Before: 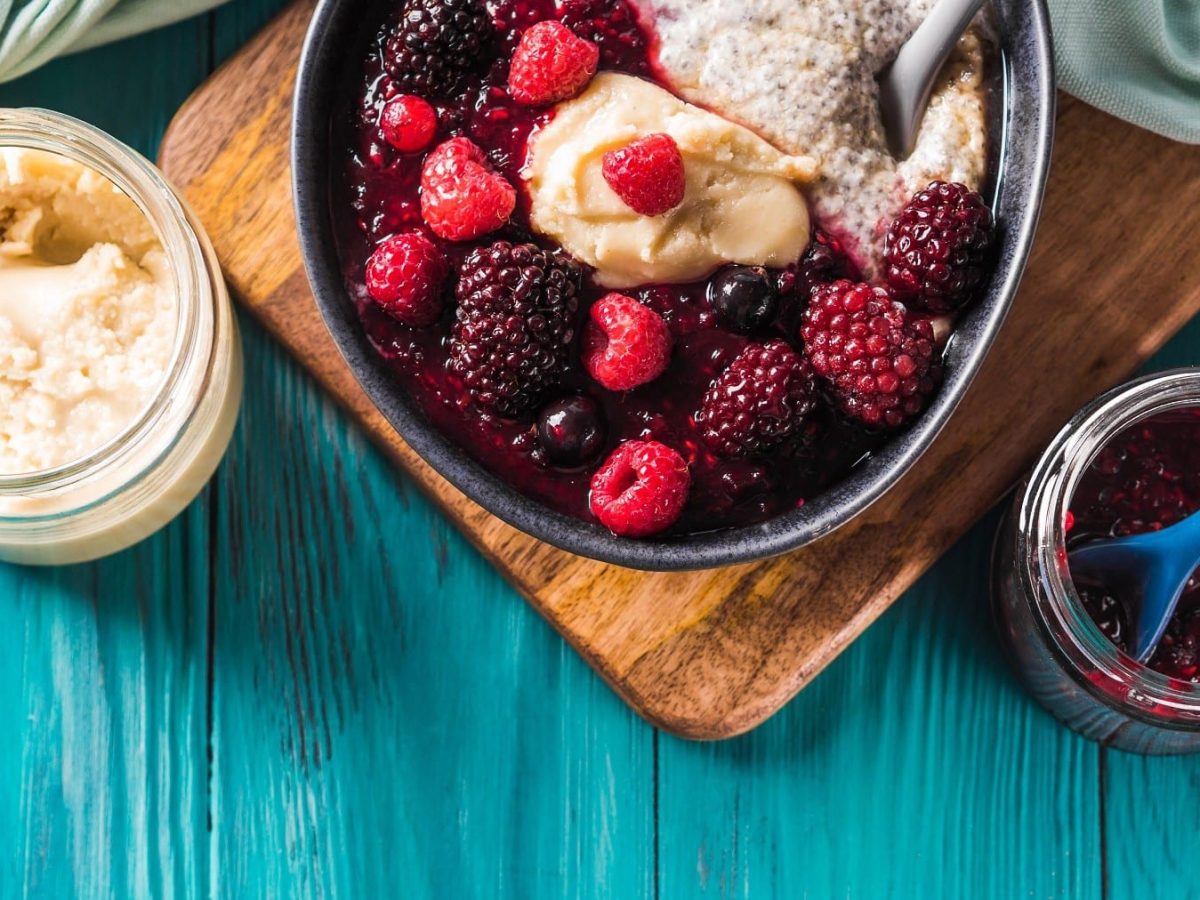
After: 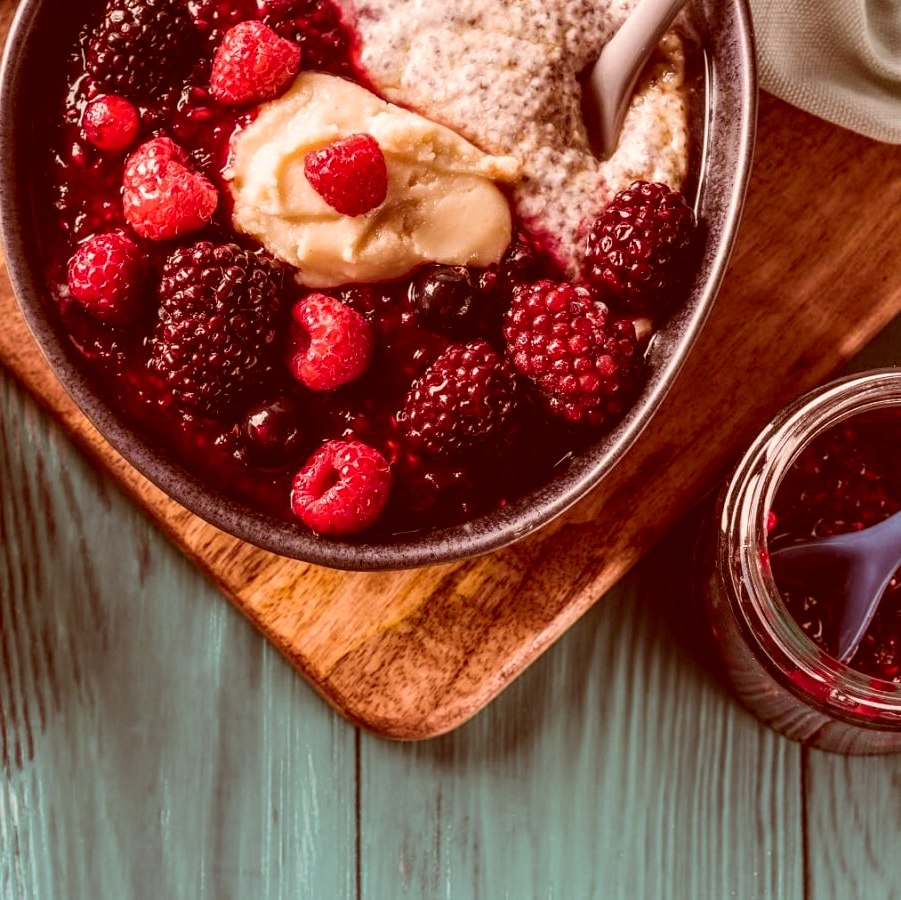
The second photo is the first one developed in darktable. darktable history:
crop and rotate: left 24.857%
color correction: highlights a* 9.57, highlights b* 9.06, shadows a* 39.95, shadows b* 39.95, saturation 0.783
local contrast: on, module defaults
